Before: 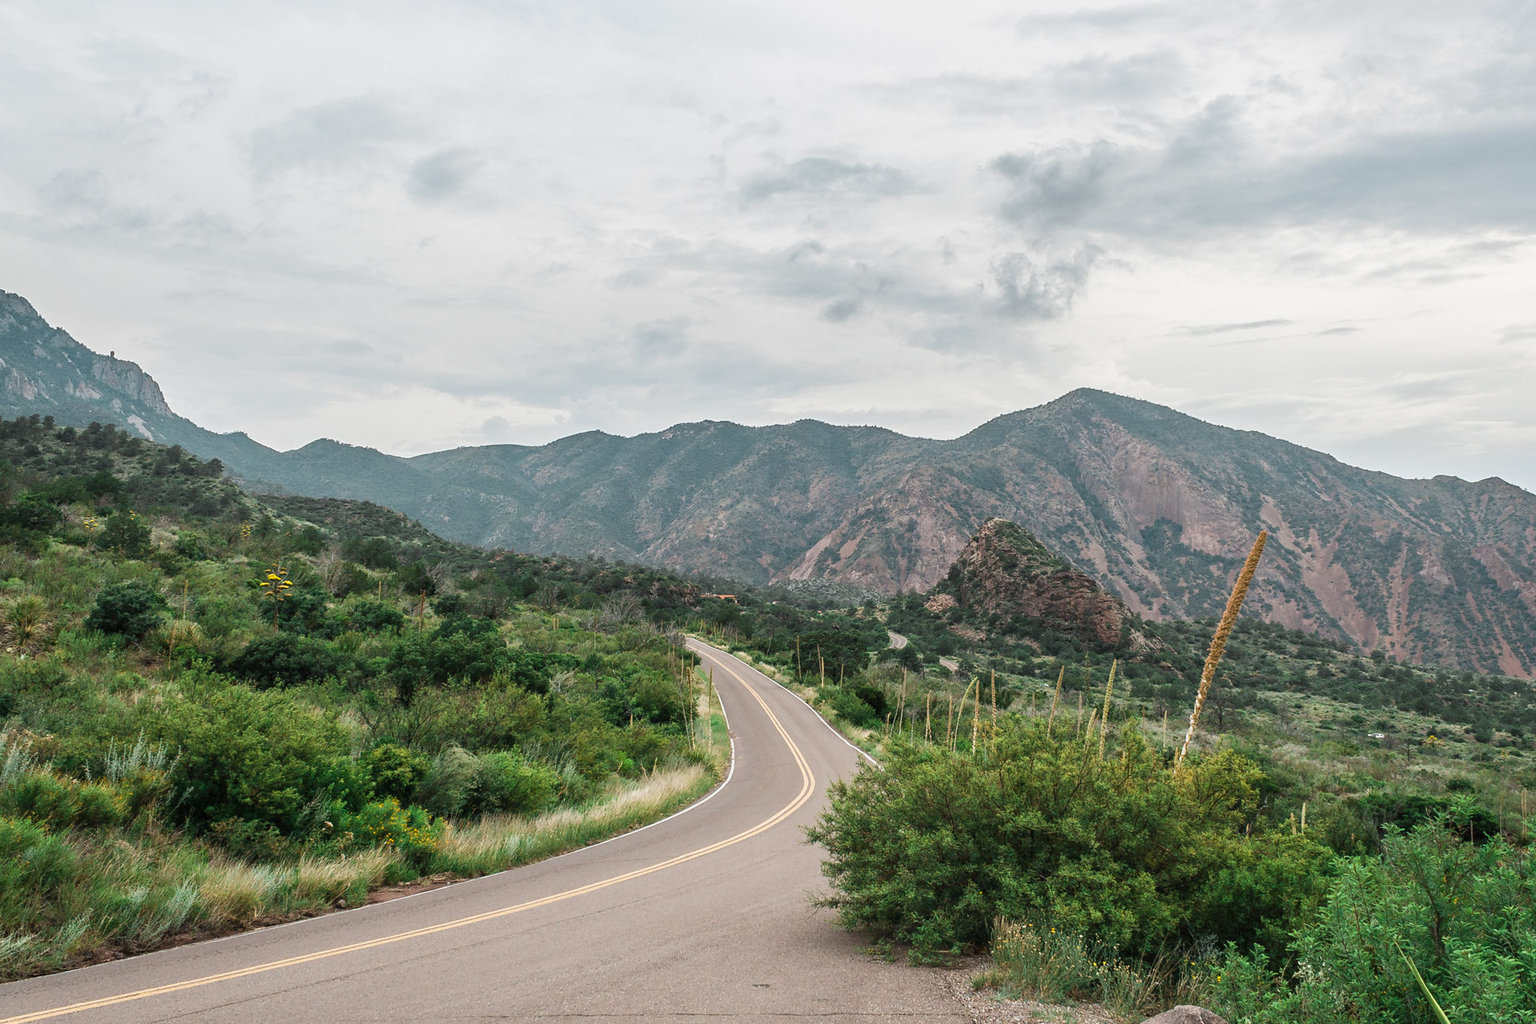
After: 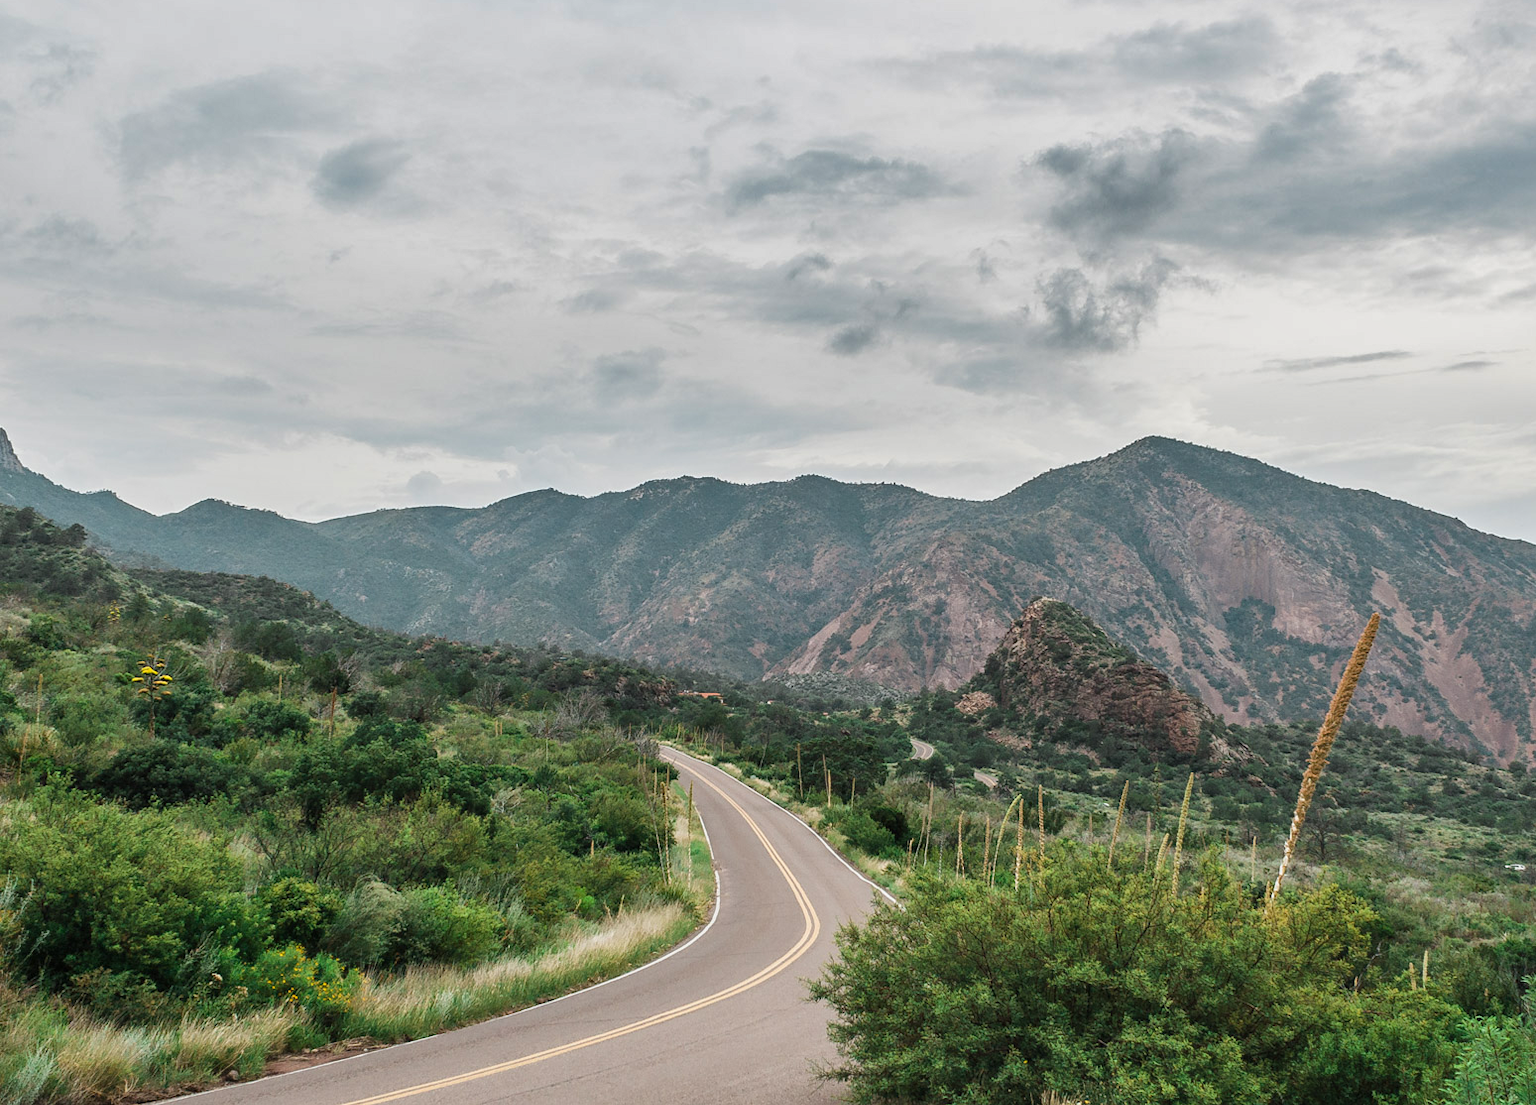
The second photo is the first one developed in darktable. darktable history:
shadows and highlights: shadows 43.67, white point adjustment -1.61, highlights color adjustment 89.69%, soften with gaussian
crop: left 10.016%, top 3.563%, right 9.274%, bottom 9.263%
